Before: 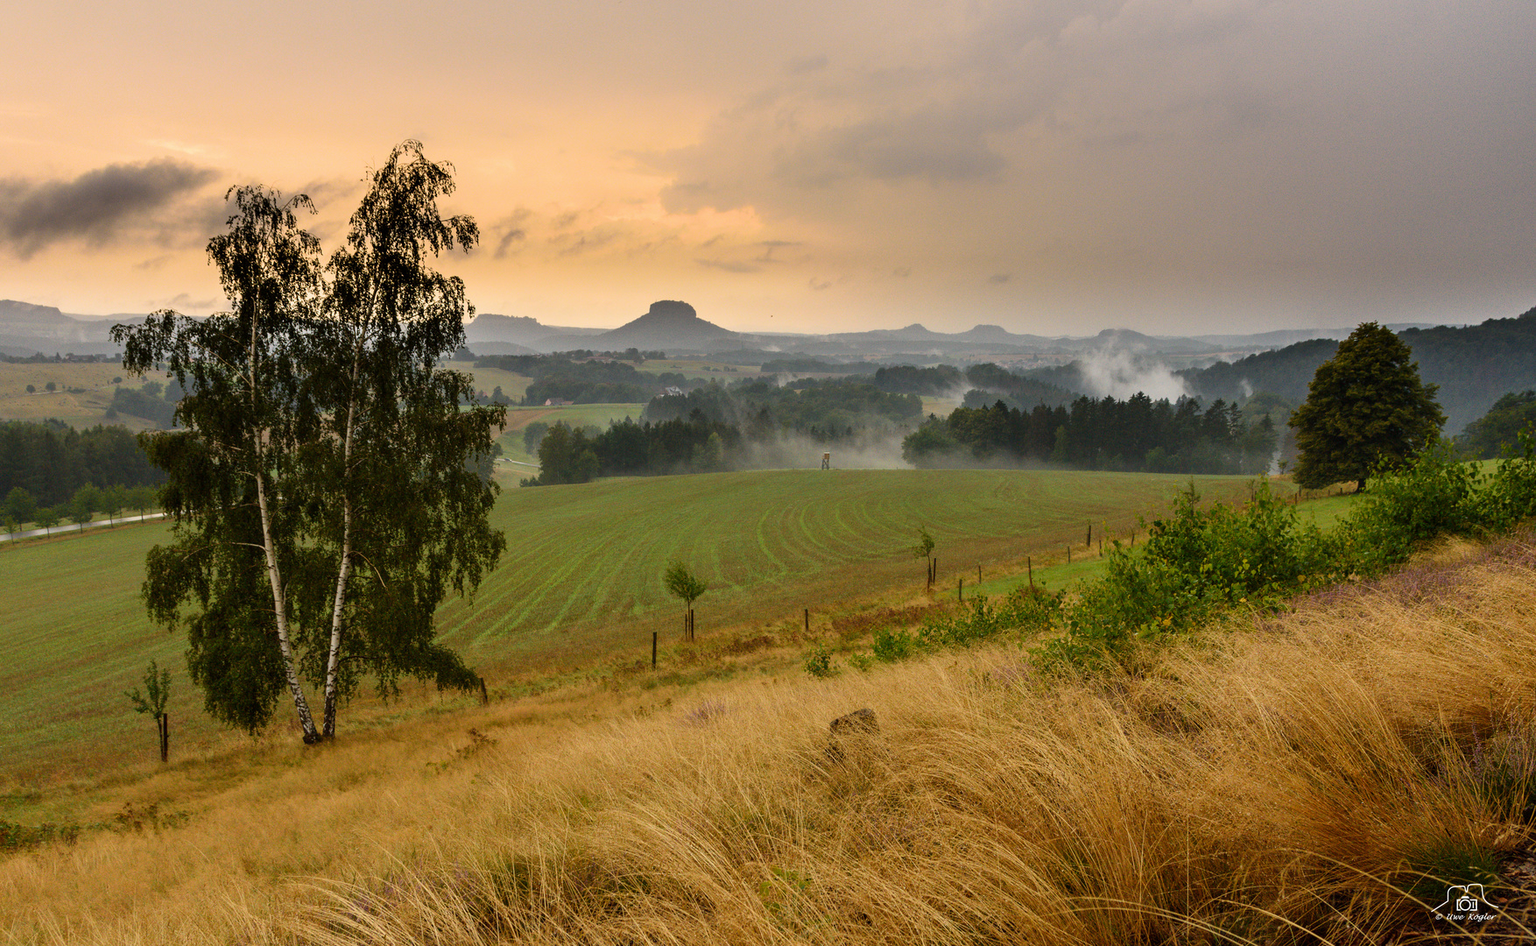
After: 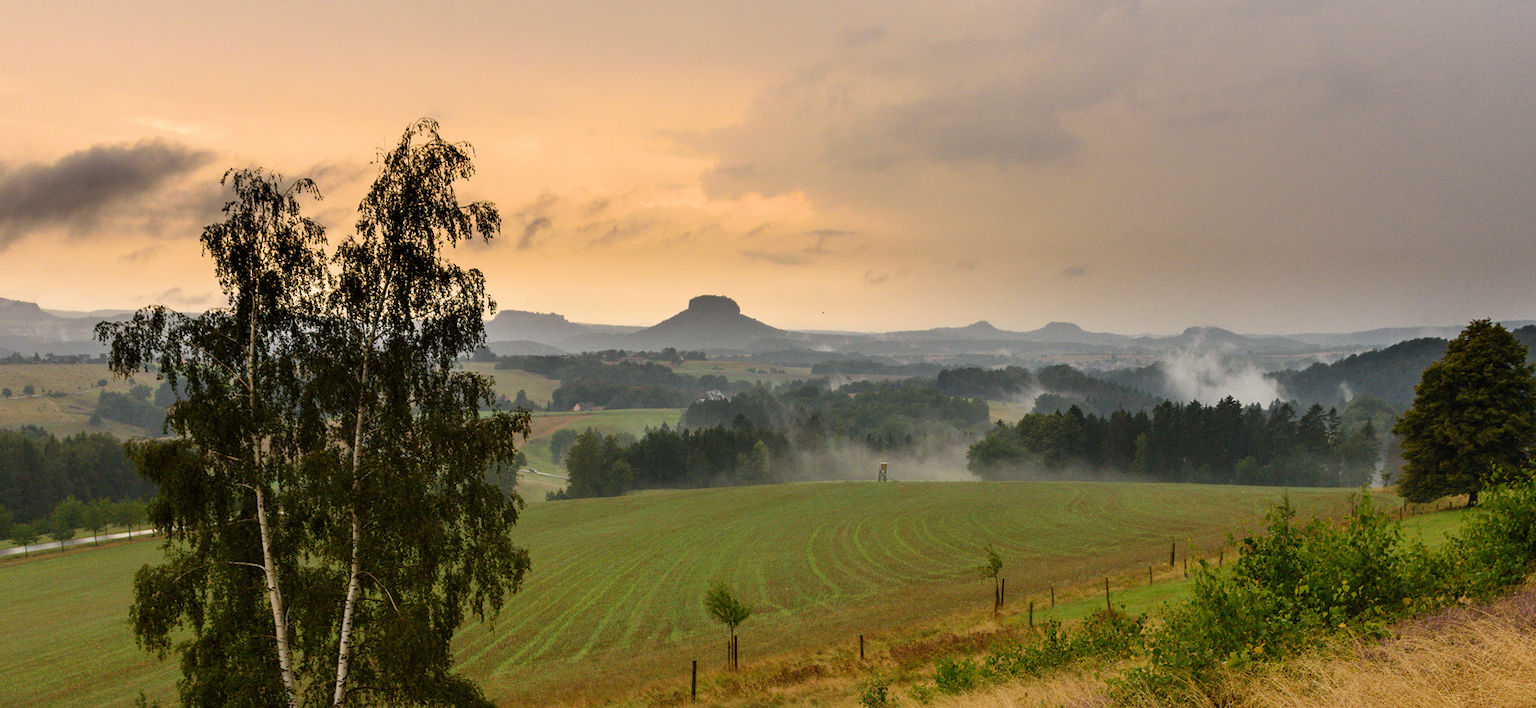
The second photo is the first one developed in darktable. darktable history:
crop: left 1.598%, top 3.435%, right 7.632%, bottom 28.514%
